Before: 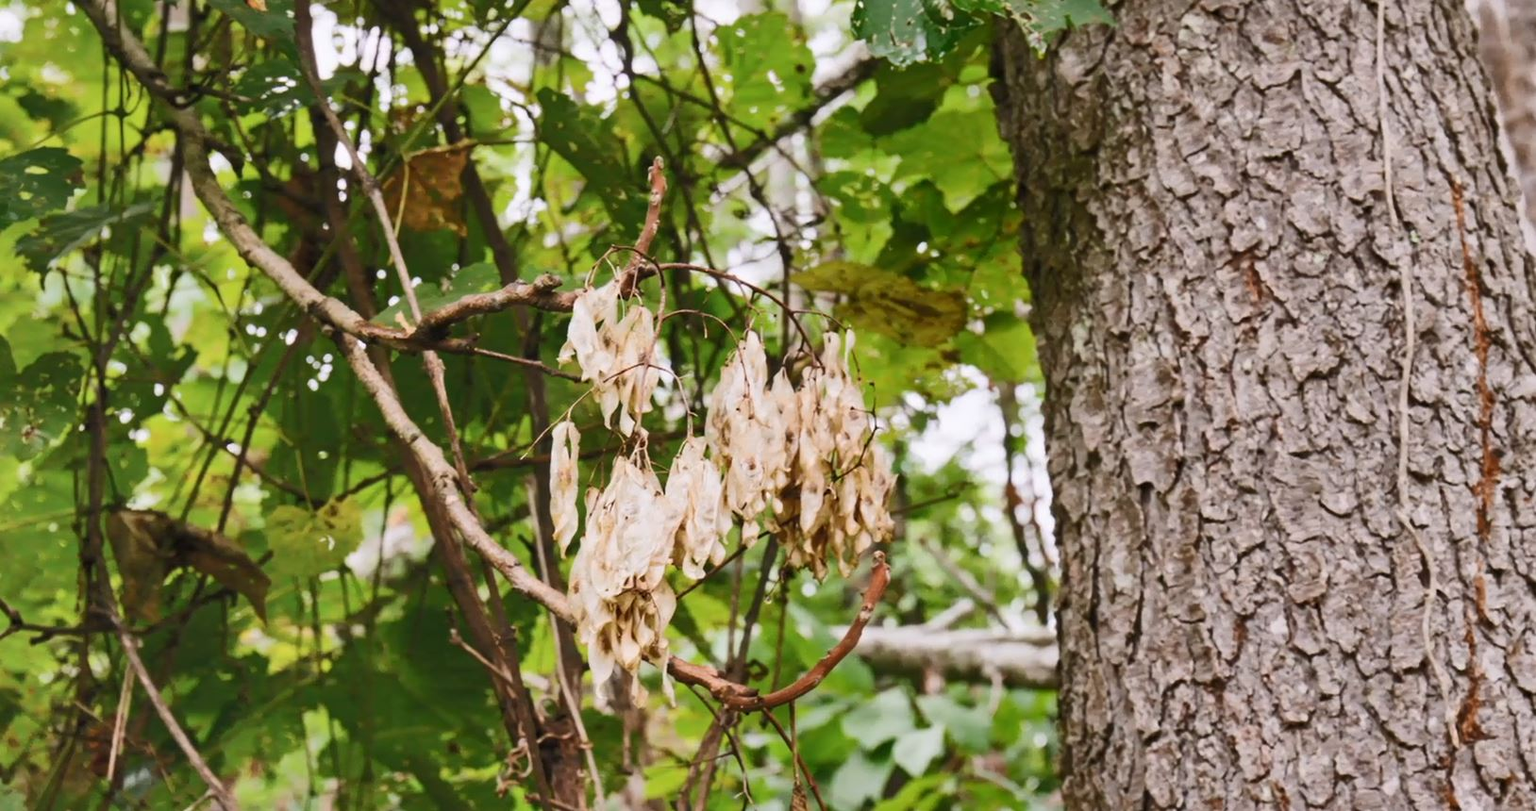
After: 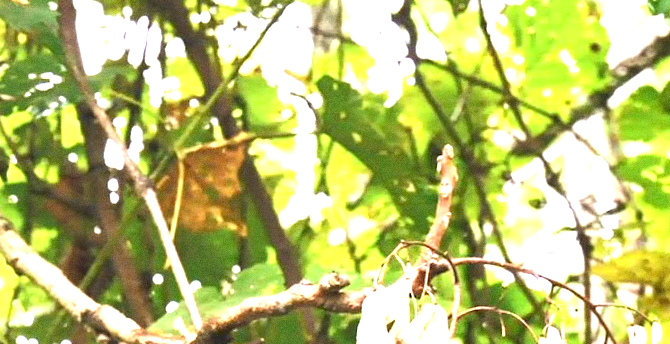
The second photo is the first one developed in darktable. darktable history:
exposure: black level correction 0, exposure 1.975 EV, compensate exposure bias true, compensate highlight preservation false
crop: left 15.452%, top 5.459%, right 43.956%, bottom 56.62%
grain: coarseness 0.09 ISO
rotate and perspective: rotation -1.75°, automatic cropping off
